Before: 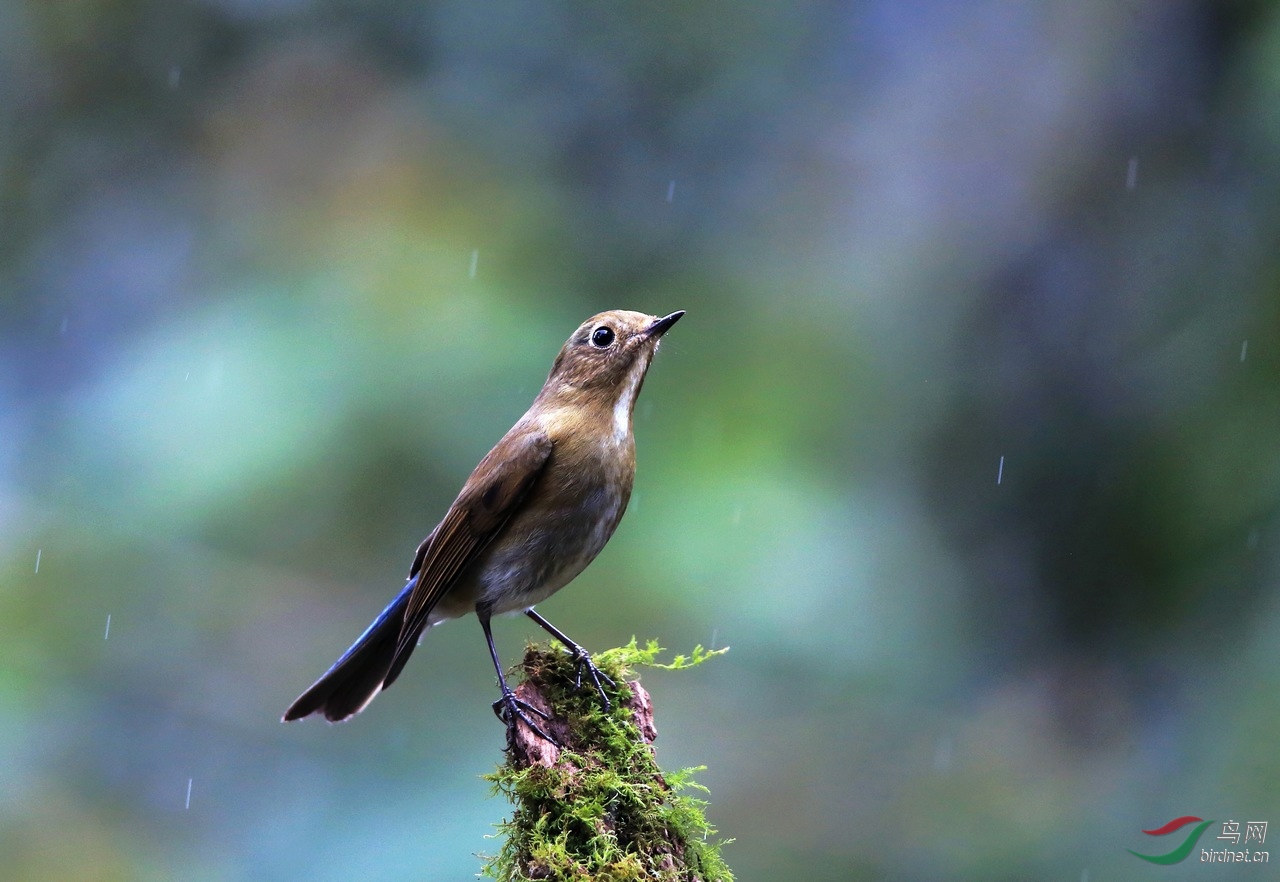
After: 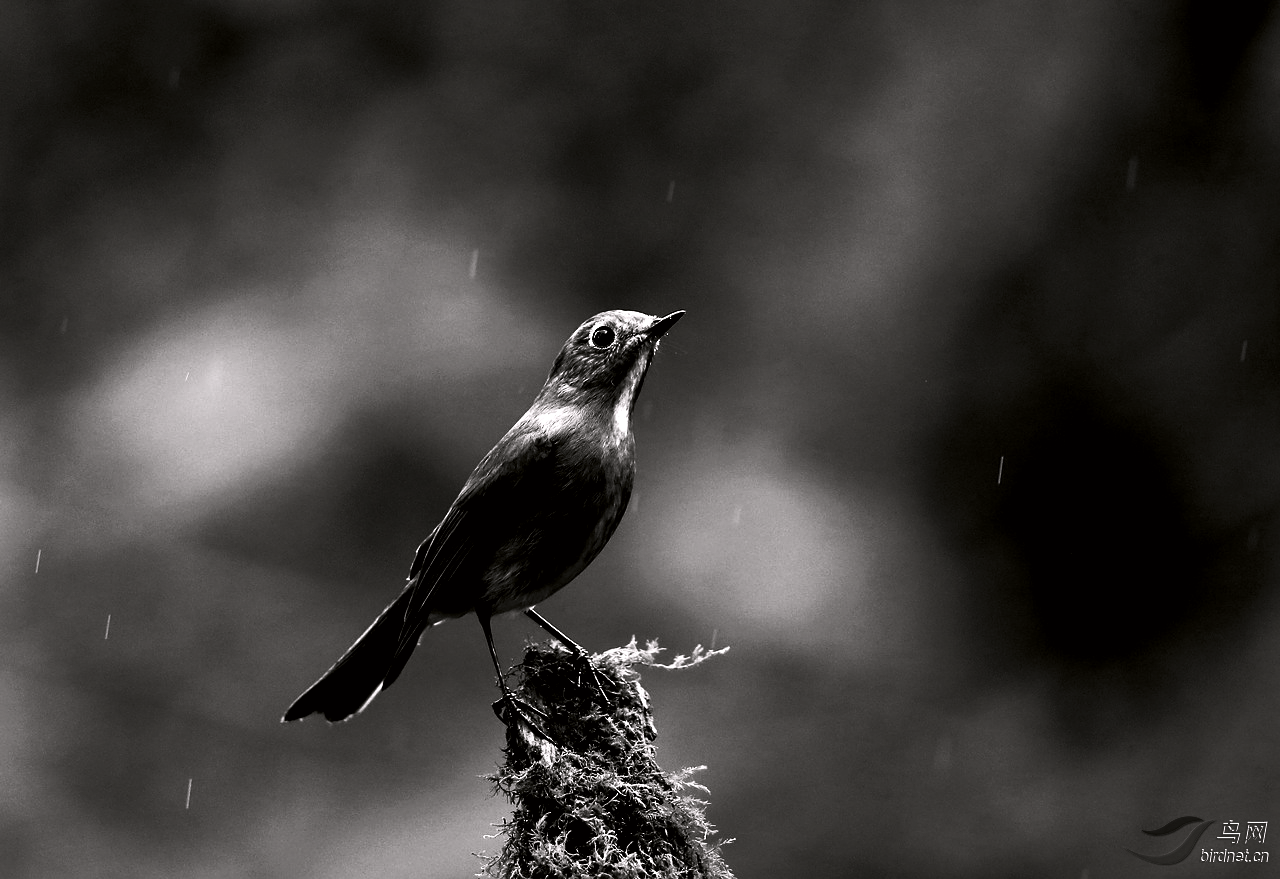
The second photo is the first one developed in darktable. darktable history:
color correction: highlights a* 3, highlights b* -0.922, shadows a* -0.07, shadows b* 2.61, saturation 0.975
exposure: exposure -0.152 EV, compensate highlight preservation false
contrast brightness saturation: contrast -0.032, brightness -0.584, saturation -0.999
levels: levels [0.055, 0.477, 0.9]
crop: top 0.088%, bottom 0.186%
sharpen: radius 1.276, amount 0.308, threshold 0.175
base curve: curves: ch0 [(0, 0) (0.688, 0.865) (1, 1)]
